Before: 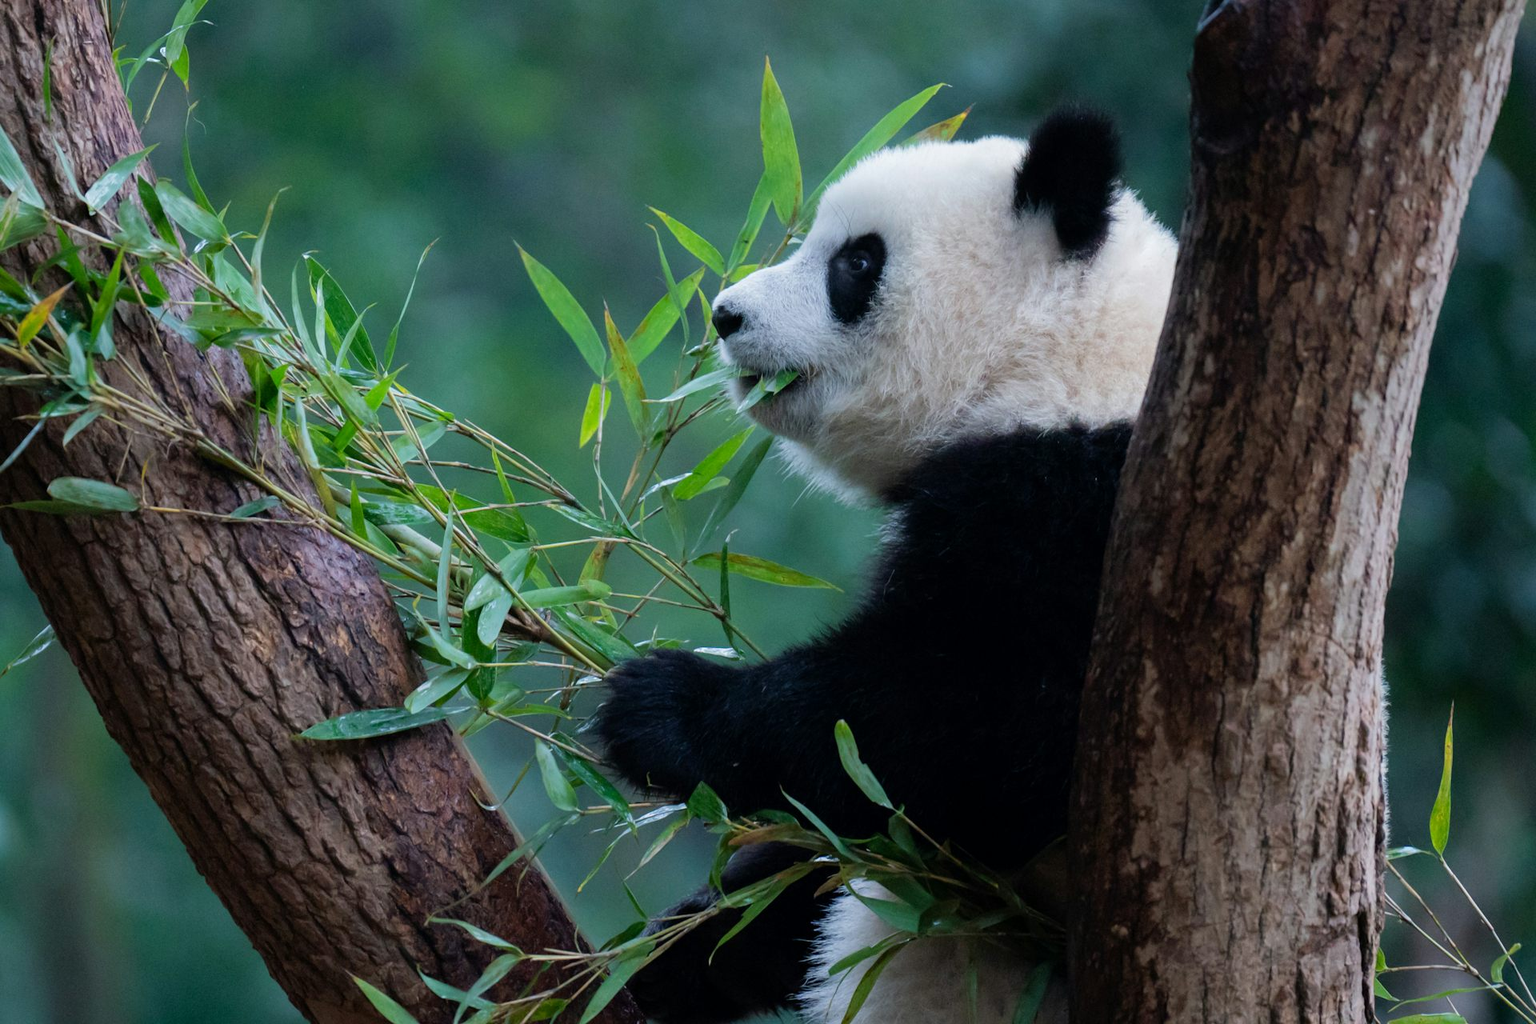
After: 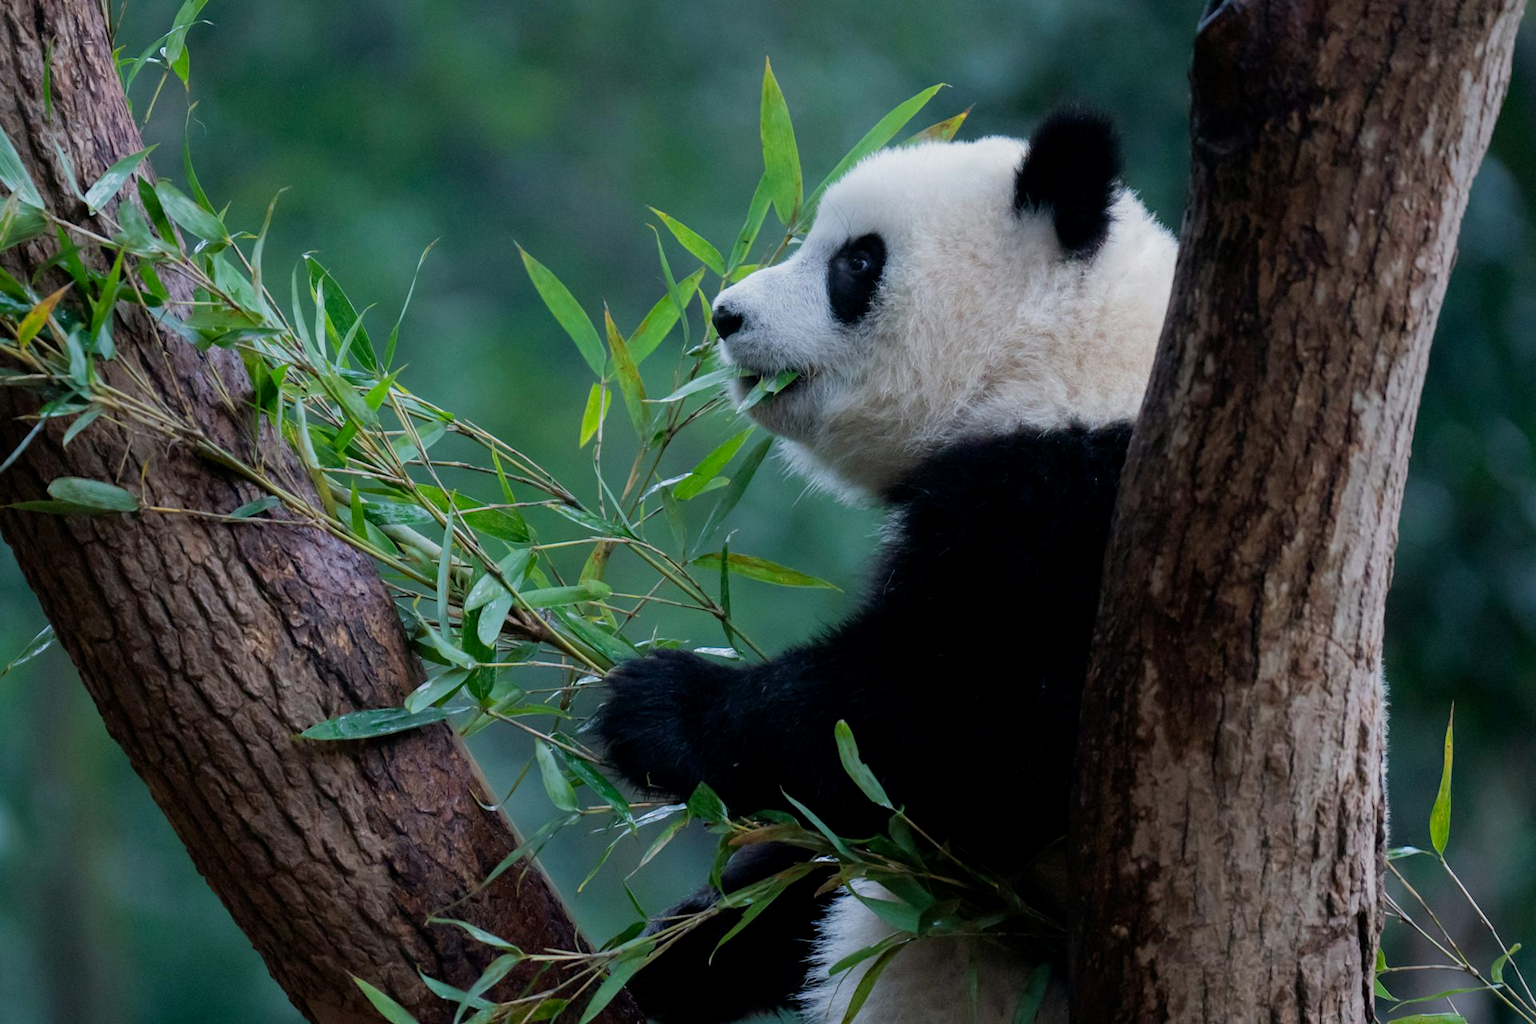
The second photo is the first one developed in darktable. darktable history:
exposure: black level correction 0.001, exposure -0.202 EV, compensate exposure bias true, compensate highlight preservation false
